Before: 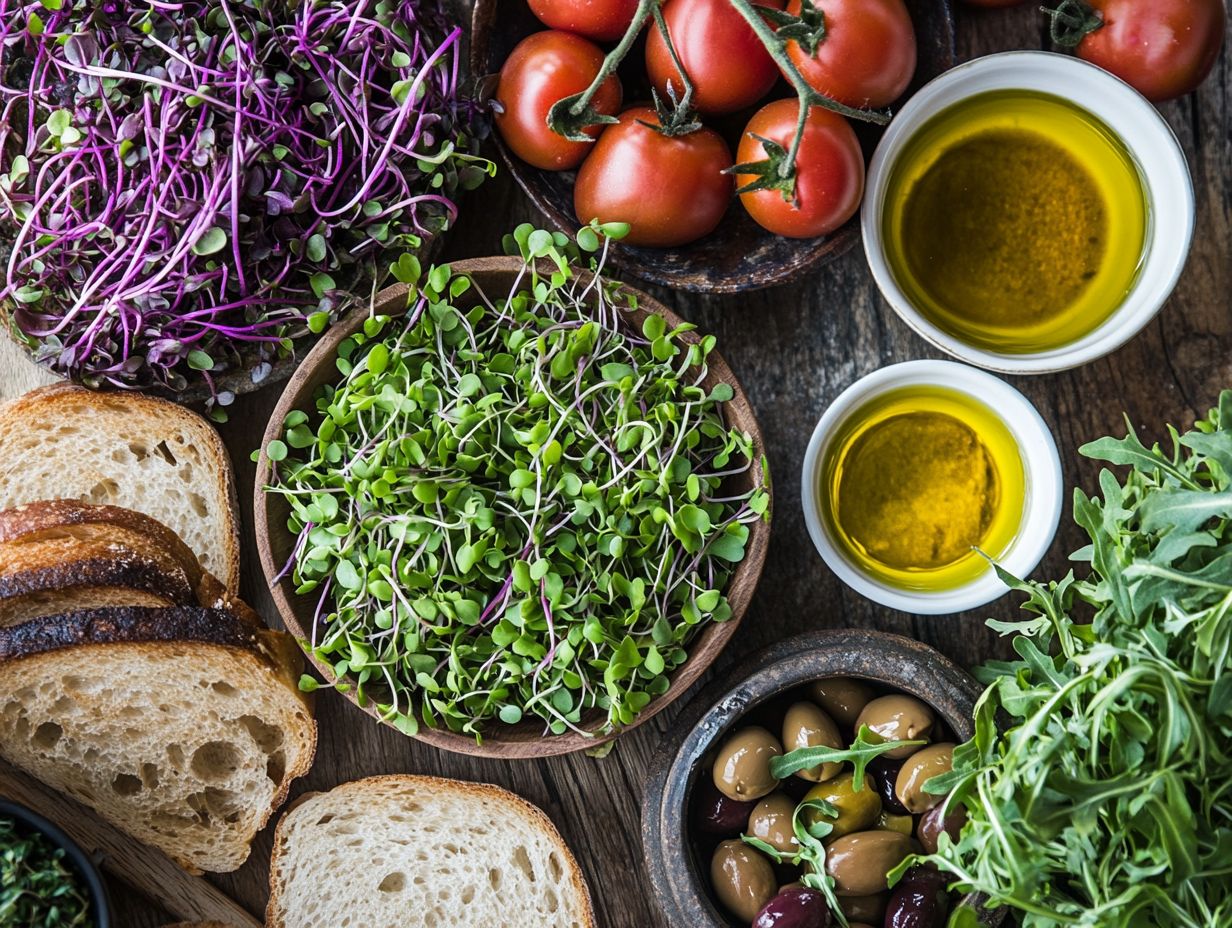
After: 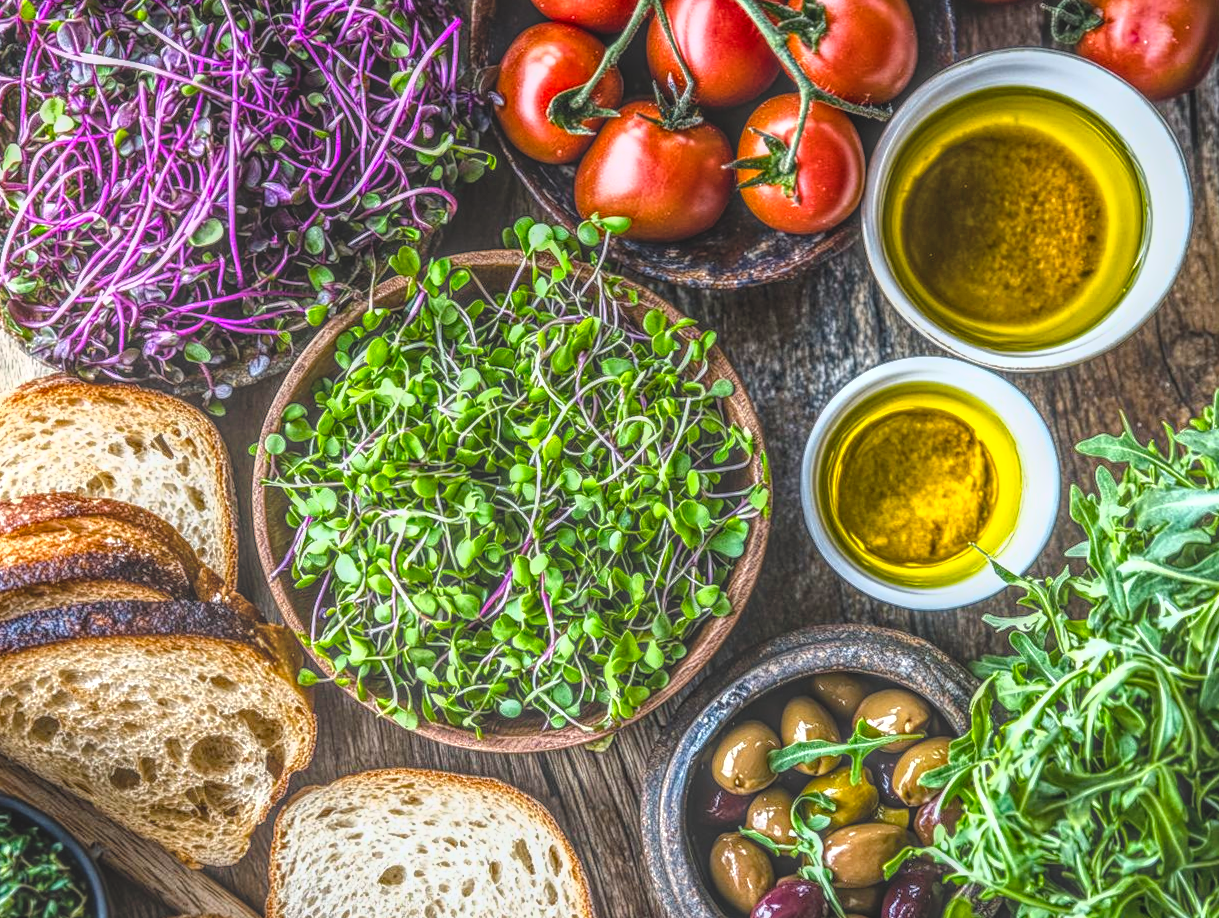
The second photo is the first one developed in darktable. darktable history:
color balance rgb: shadows lift › luminance -20%, power › hue 72.24°, highlights gain › luminance 15%, global offset › hue 171.6°, perceptual saturation grading › highlights -15%, perceptual saturation grading › shadows 25%, global vibrance 35%, contrast 10%
local contrast: highlights 0%, shadows 0%, detail 200%, midtone range 0.25
exposure: black level correction 0, exposure 0.7 EV, compensate exposure bias true, compensate highlight preservation false
contrast brightness saturation: contrast -0.11
rotate and perspective: rotation 0.174°, lens shift (vertical) 0.013, lens shift (horizontal) 0.019, shear 0.001, automatic cropping original format, crop left 0.007, crop right 0.991, crop top 0.016, crop bottom 0.997
